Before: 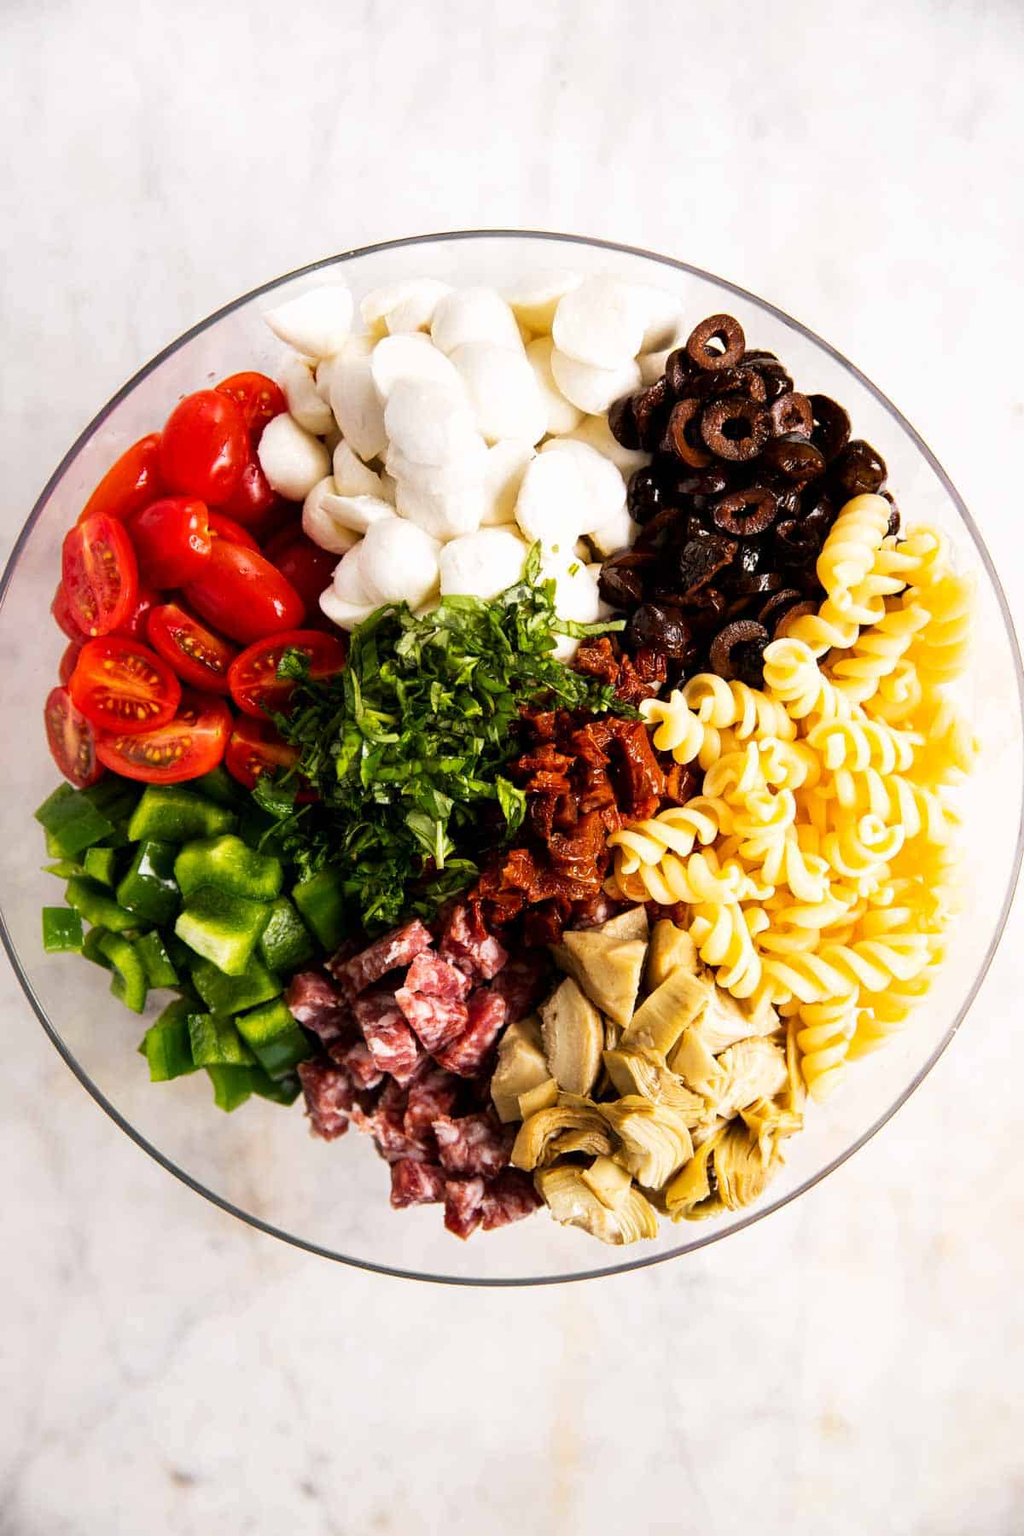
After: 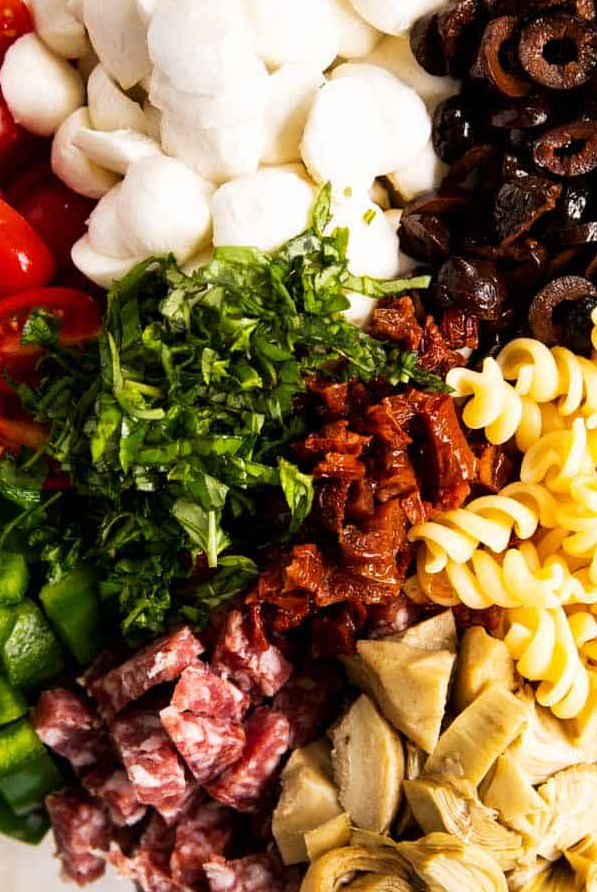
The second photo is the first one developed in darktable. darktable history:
crop: left 25.313%, top 25.095%, right 24.918%, bottom 25.315%
